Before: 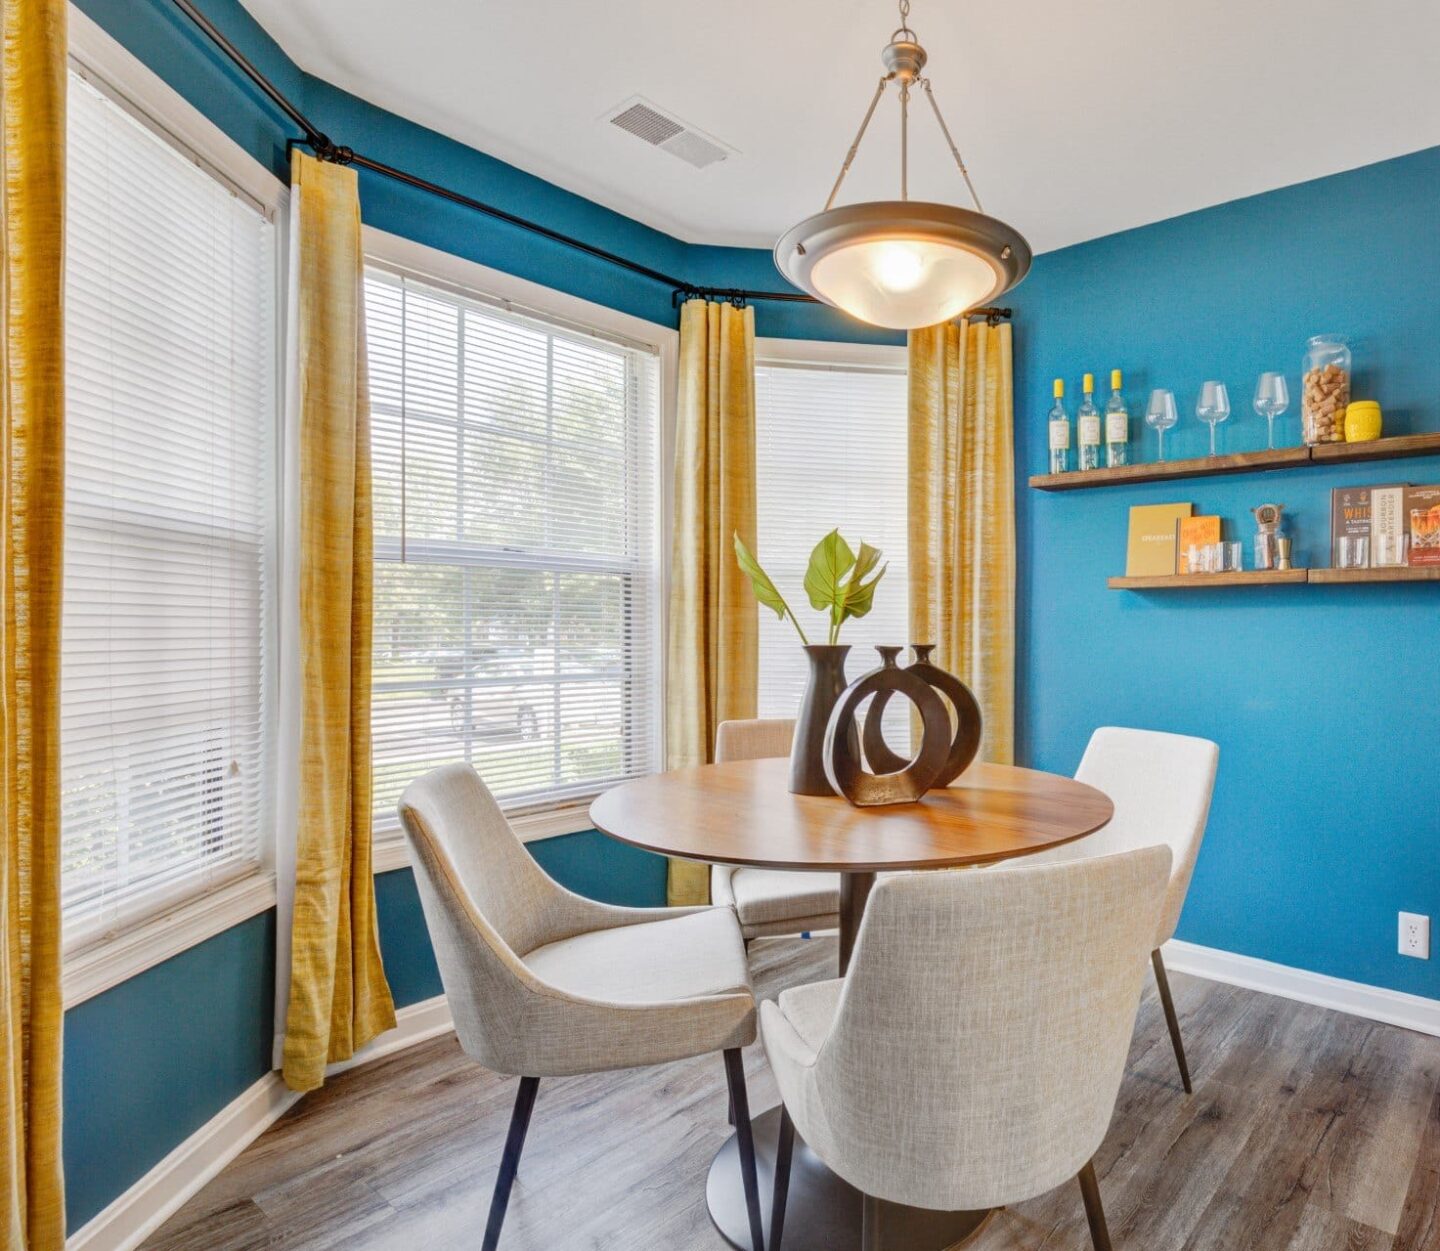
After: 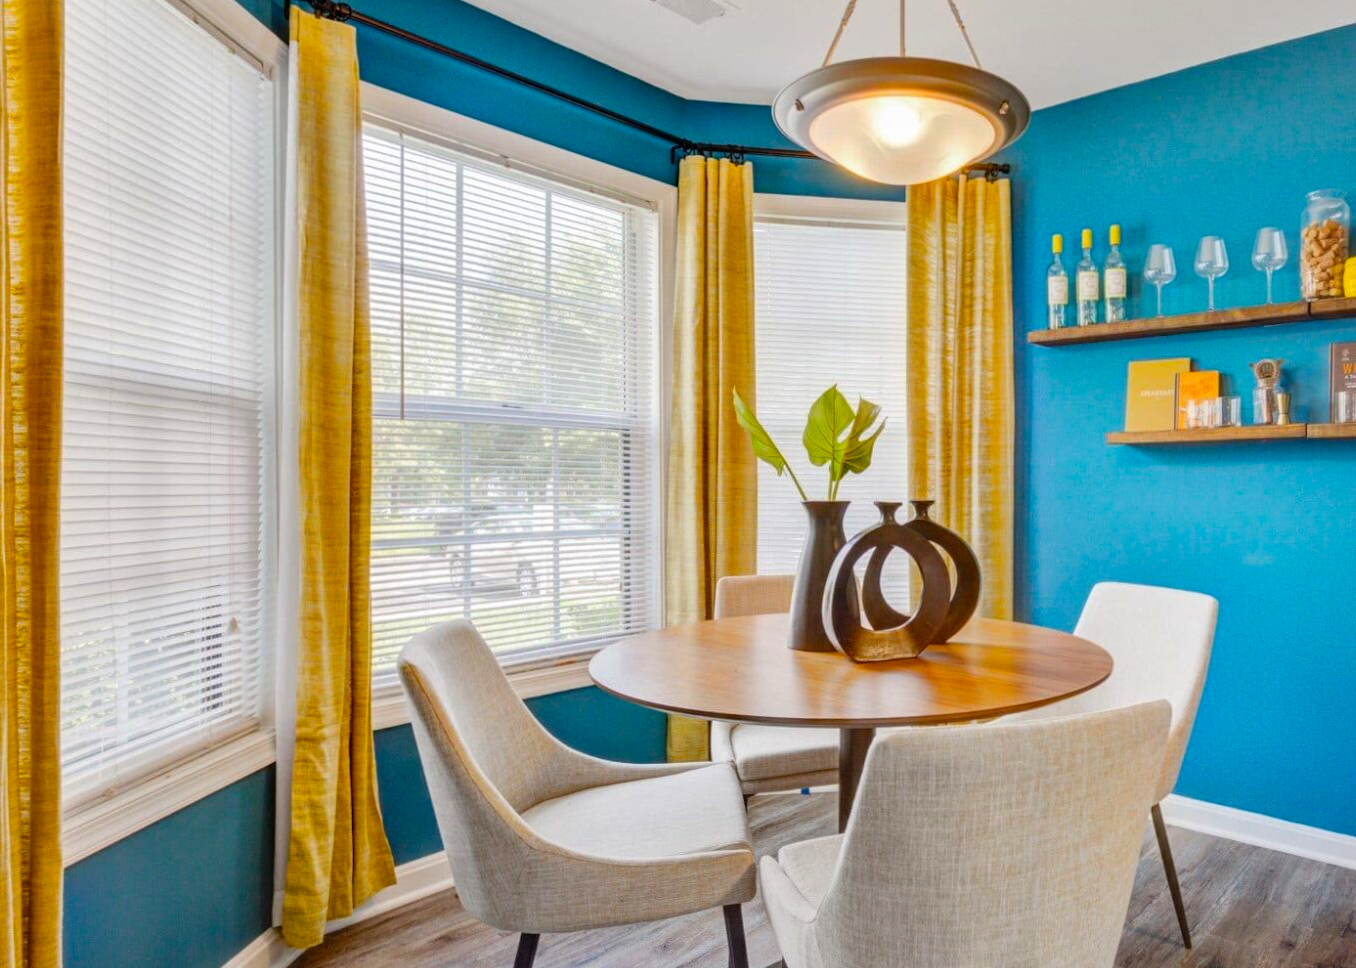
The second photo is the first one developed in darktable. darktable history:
crop and rotate: angle 0.101°, top 11.508%, right 5.588%, bottom 10.919%
color balance rgb: global offset › hue 169.53°, perceptual saturation grading › global saturation 30.96%
